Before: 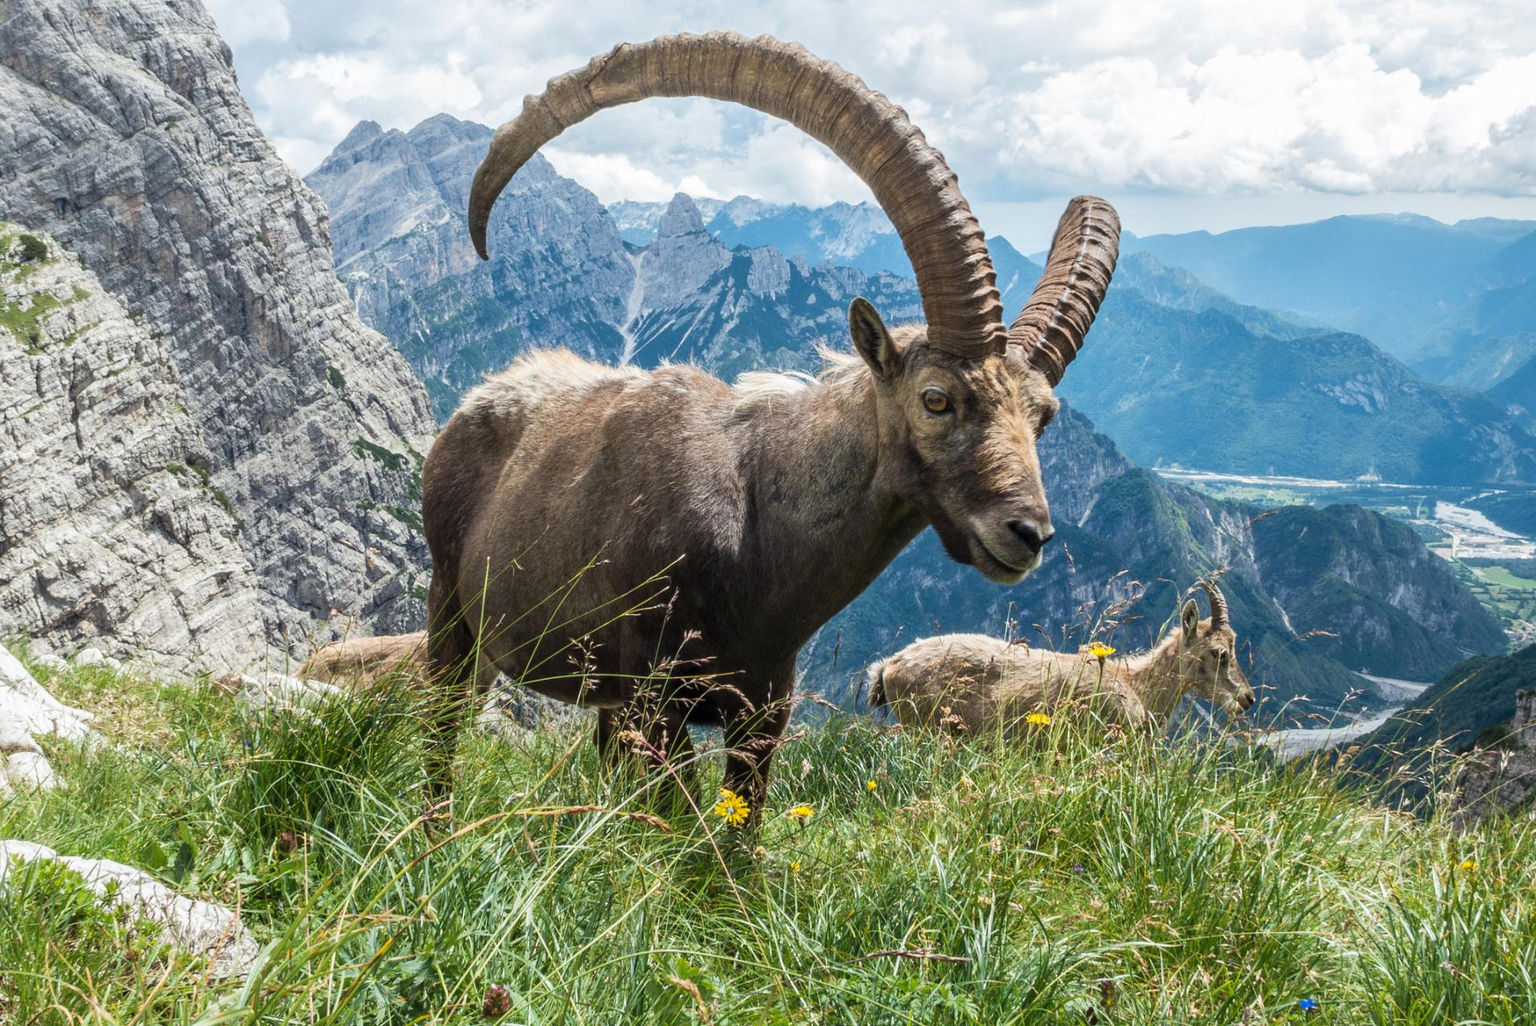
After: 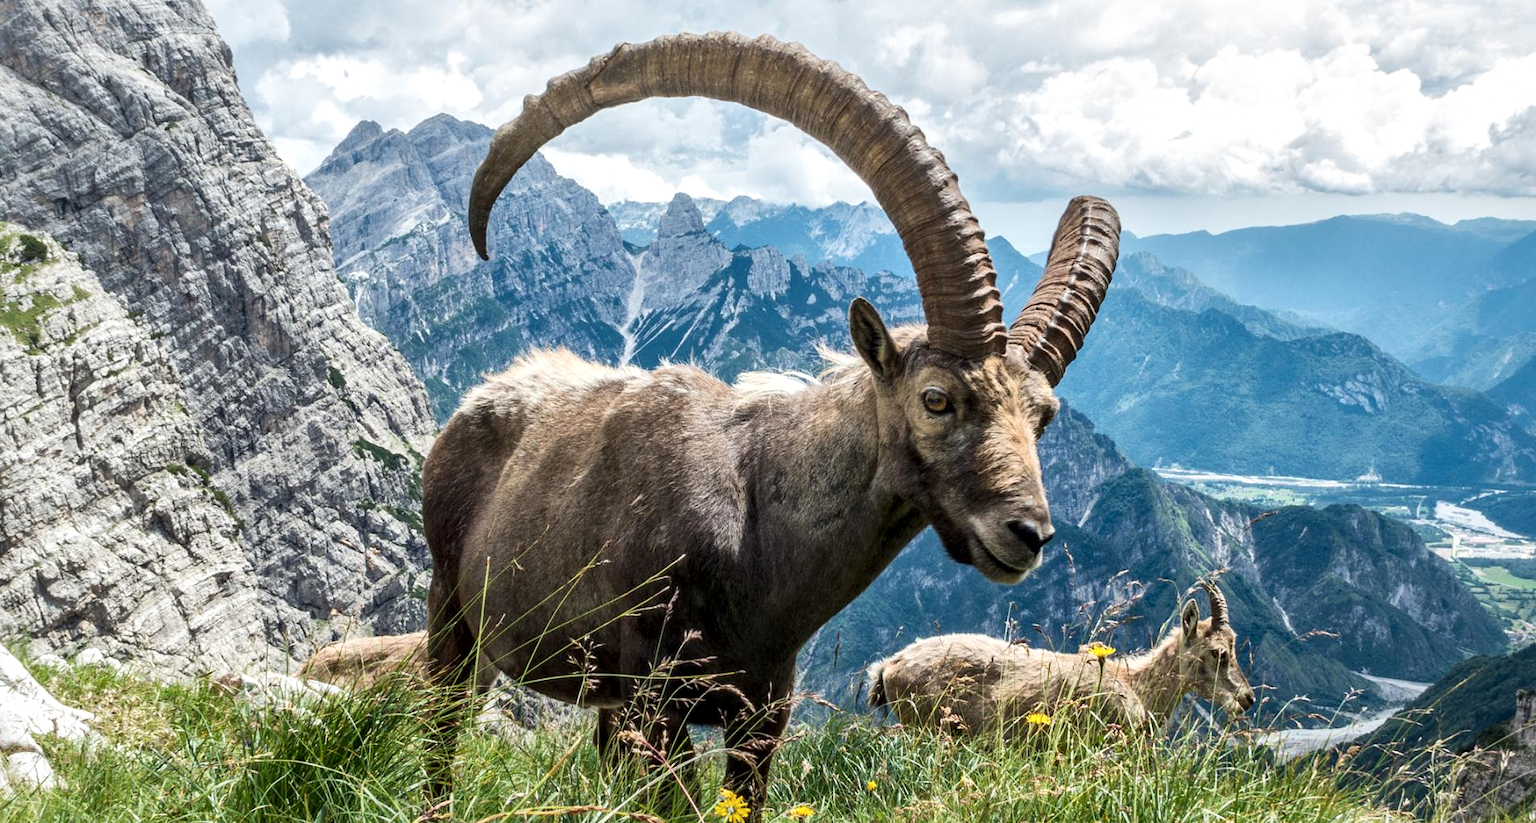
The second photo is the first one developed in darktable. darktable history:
crop: bottom 19.644%
local contrast: mode bilateral grid, contrast 25, coarseness 60, detail 151%, midtone range 0.2
